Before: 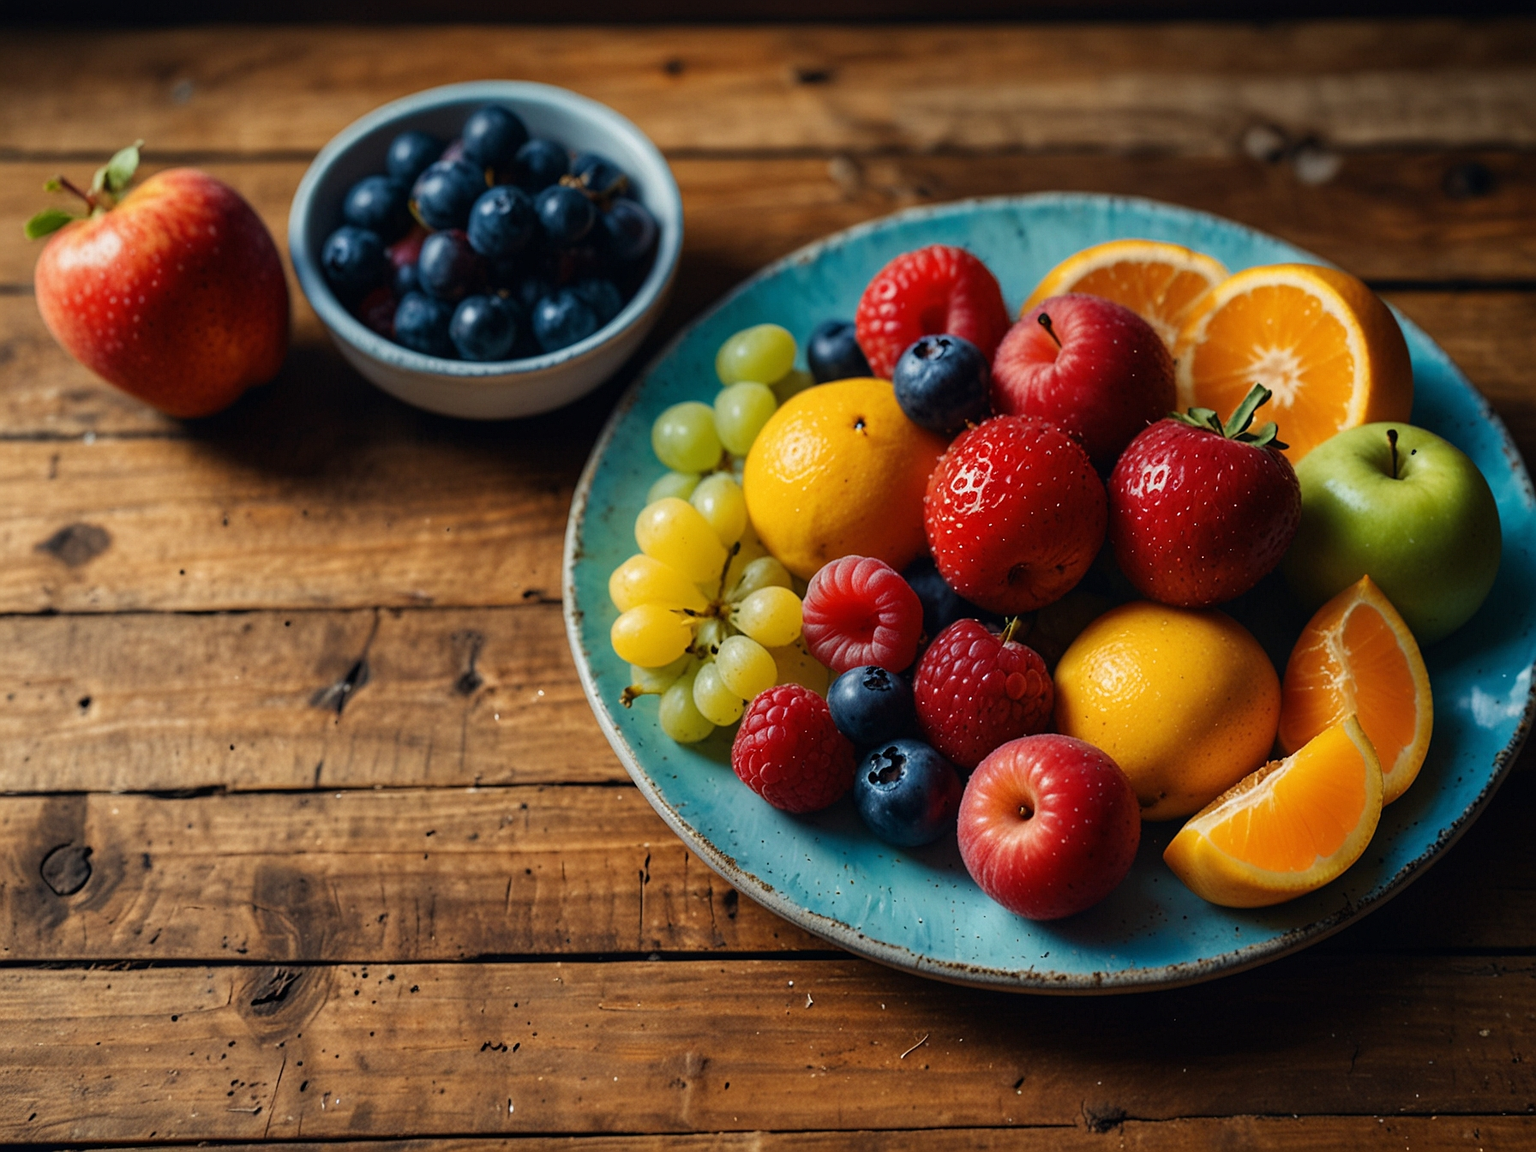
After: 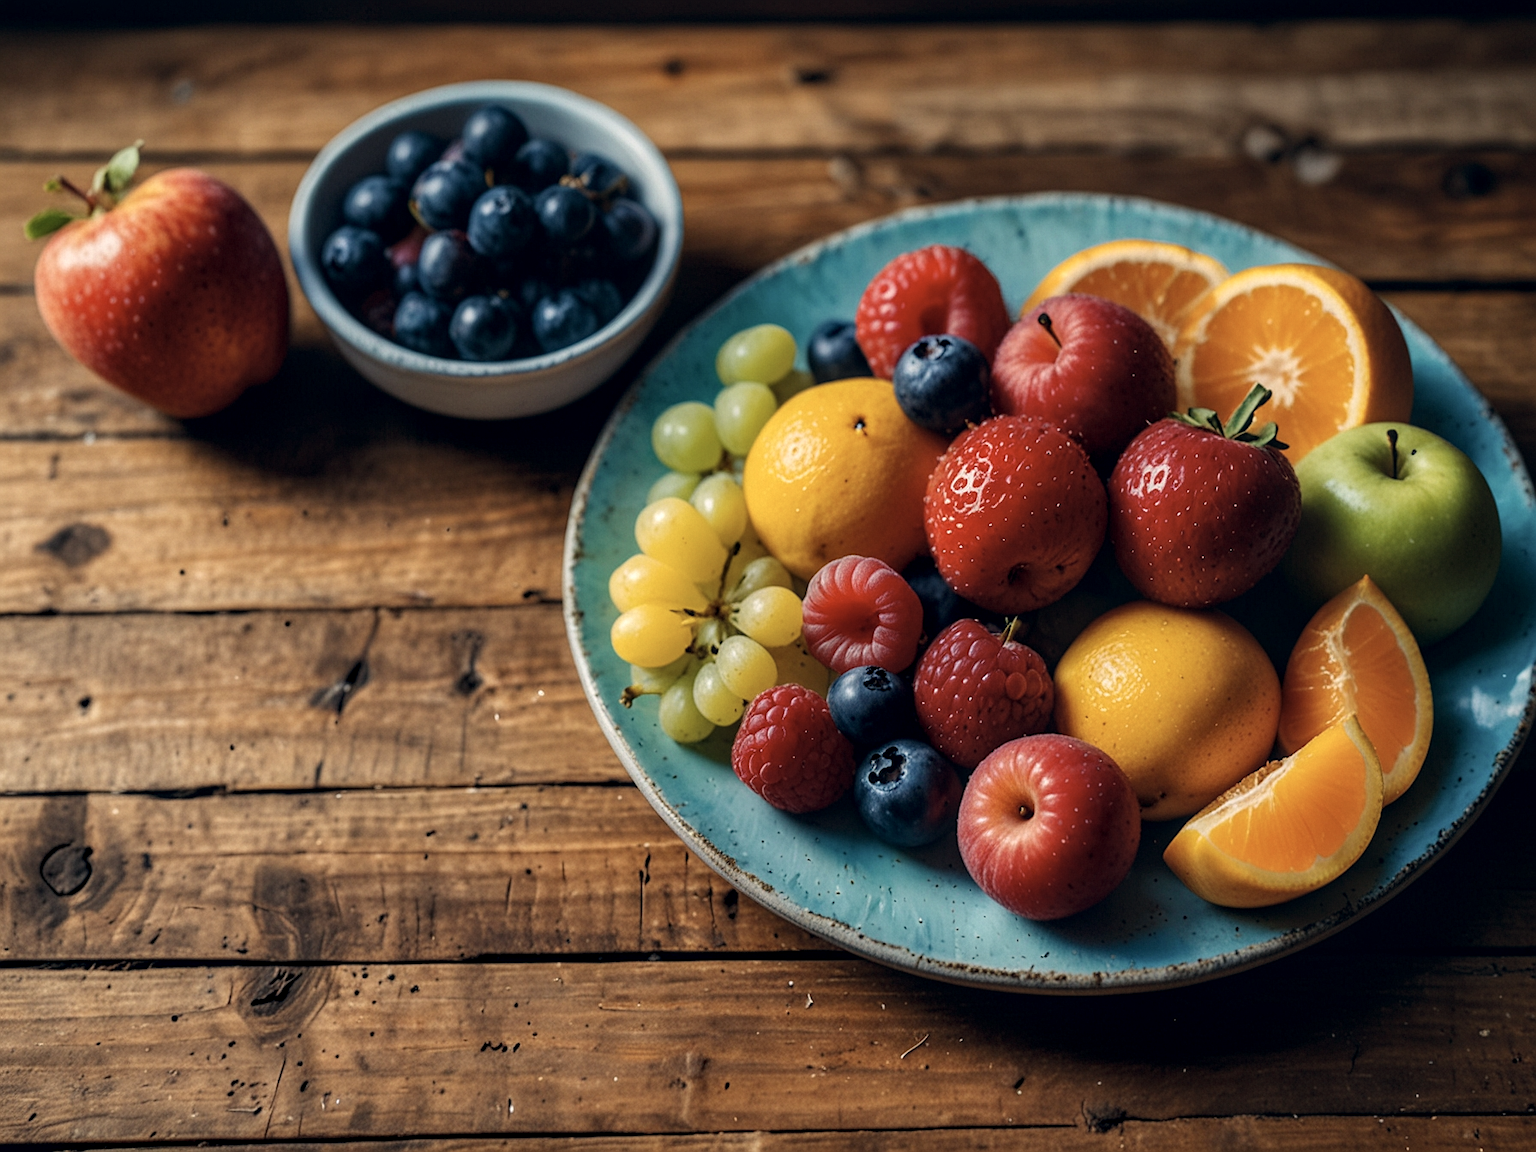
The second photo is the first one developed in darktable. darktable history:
local contrast: on, module defaults
color correction: highlights a* 2.75, highlights b* 5, shadows a* -2.04, shadows b* -4.84, saturation 0.8
